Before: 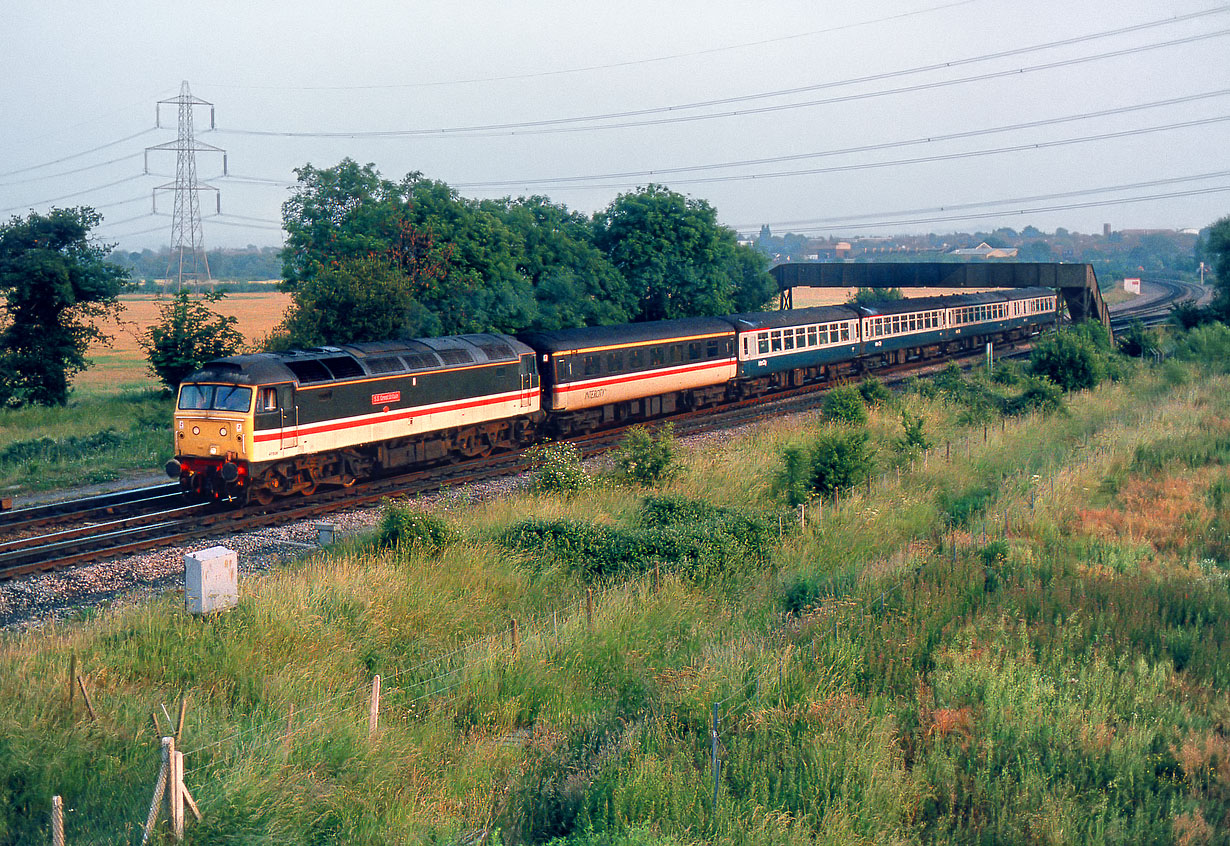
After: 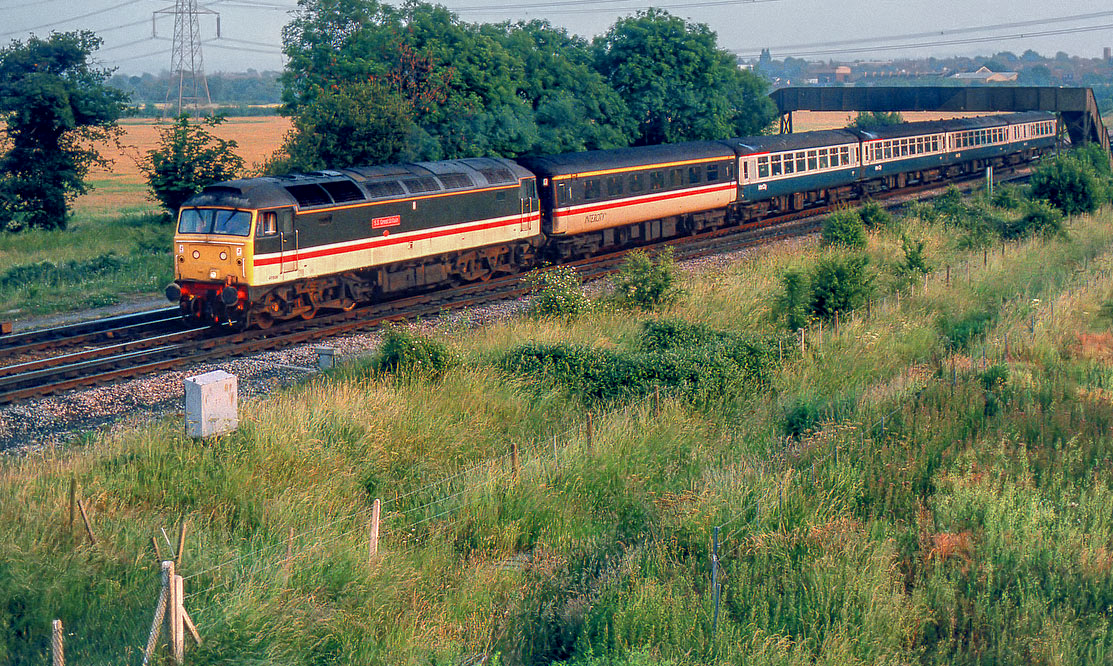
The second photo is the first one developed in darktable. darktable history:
crop: top 20.916%, right 9.437%, bottom 0.316%
local contrast: on, module defaults
shadows and highlights: on, module defaults
